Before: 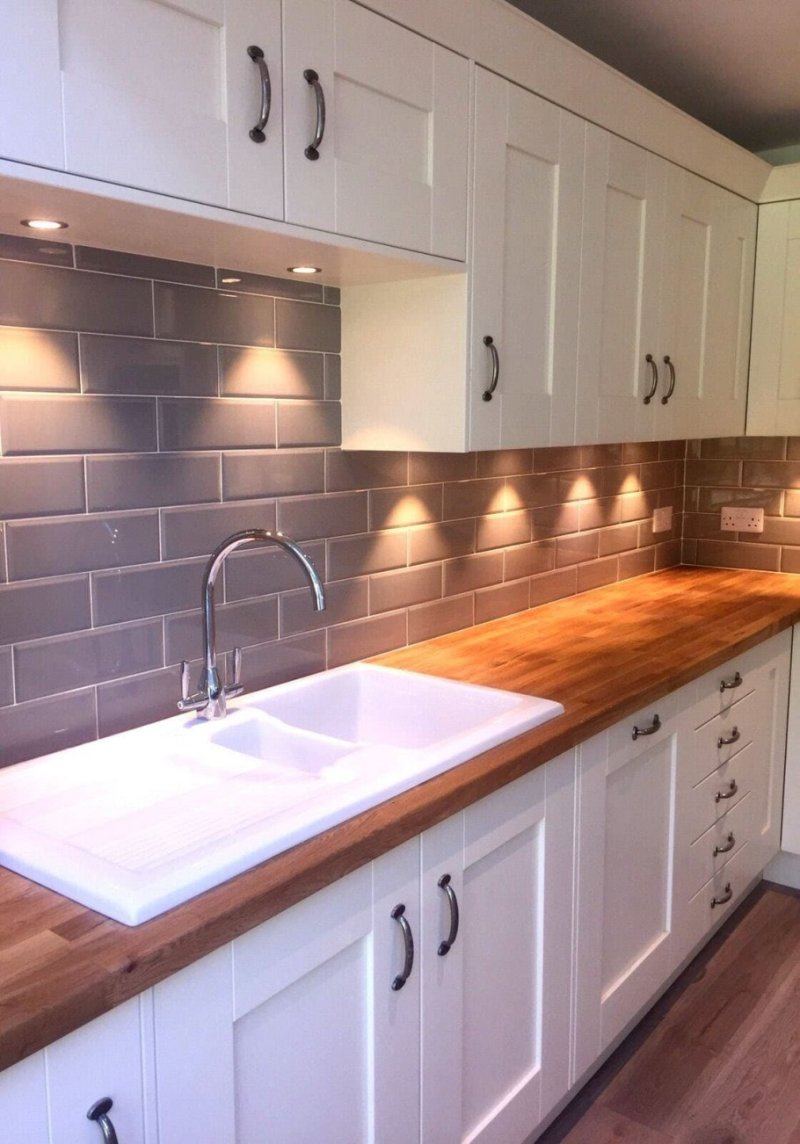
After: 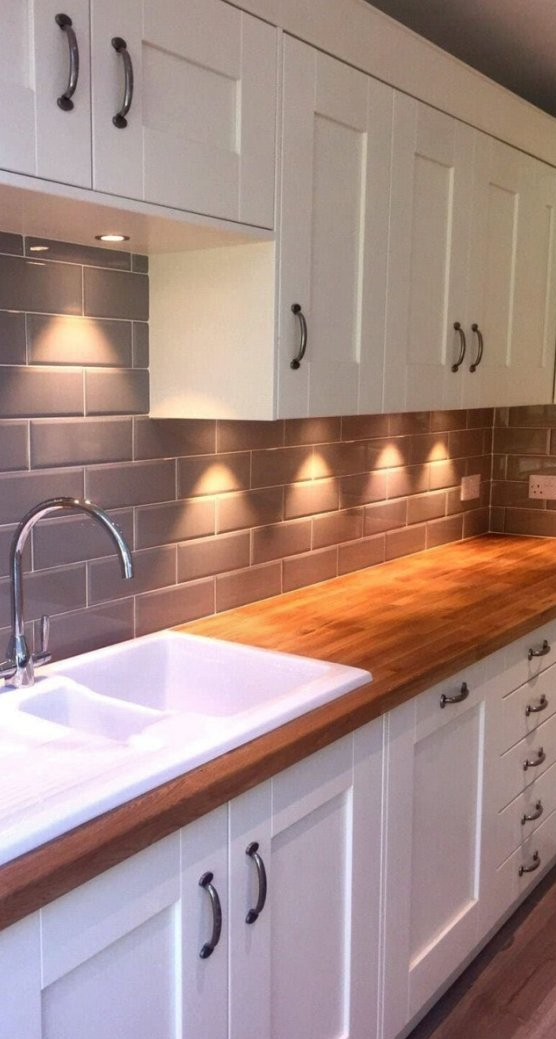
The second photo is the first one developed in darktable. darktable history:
shadows and highlights: shadows 49, highlights -41, soften with gaussian
crop and rotate: left 24.034%, top 2.838%, right 6.406%, bottom 6.299%
